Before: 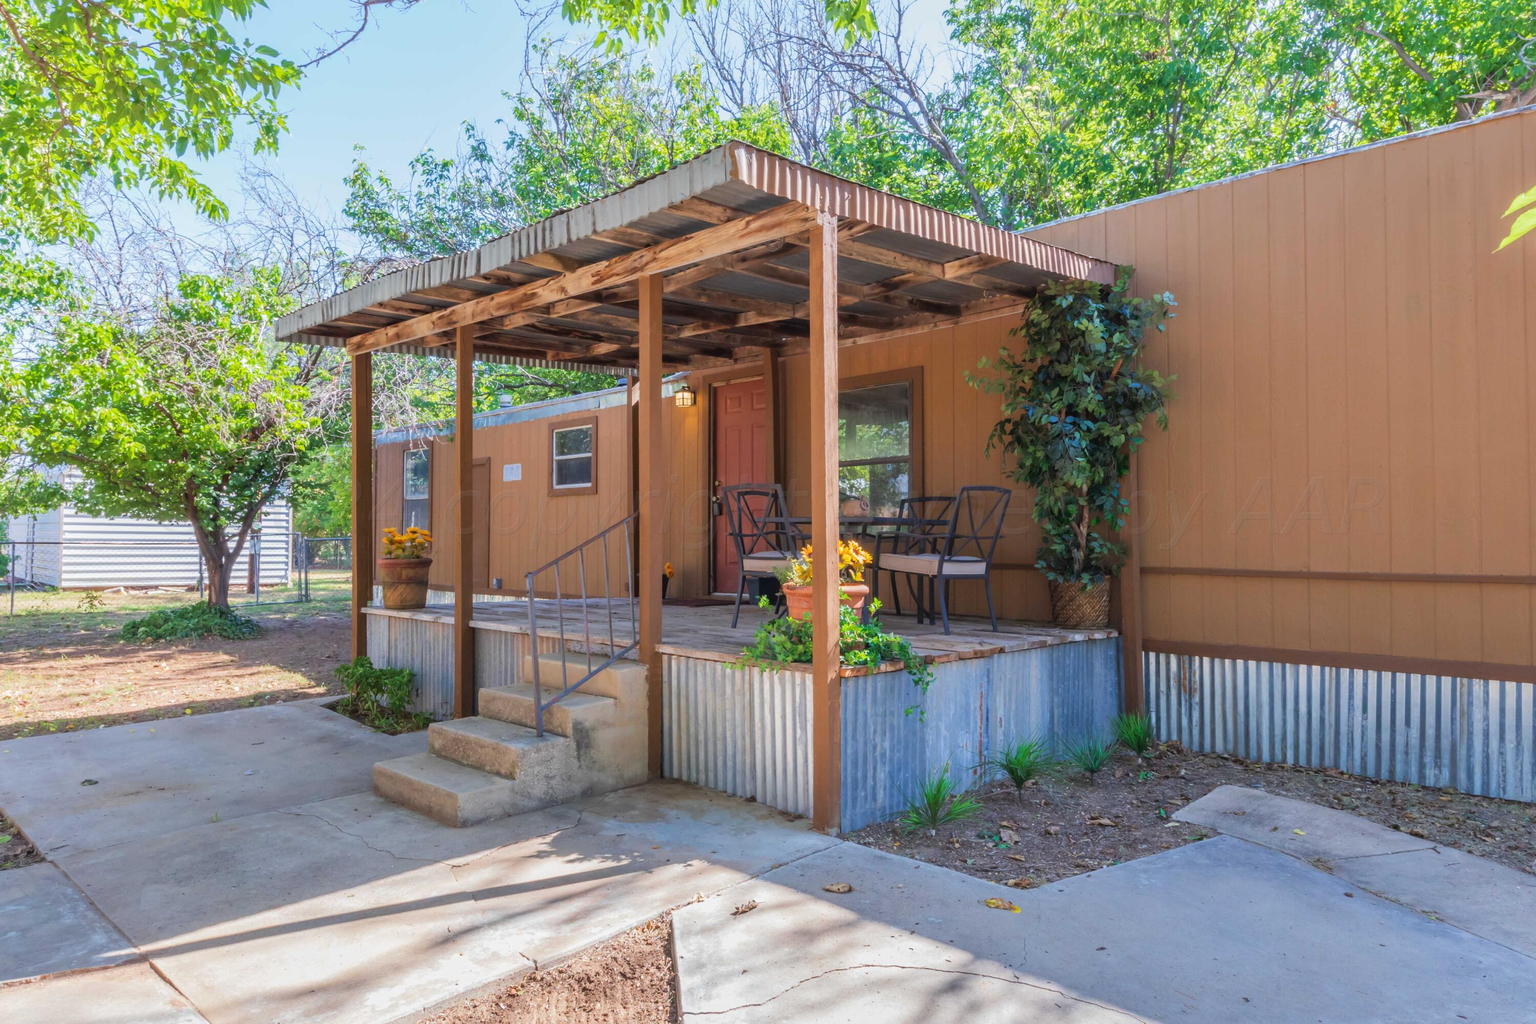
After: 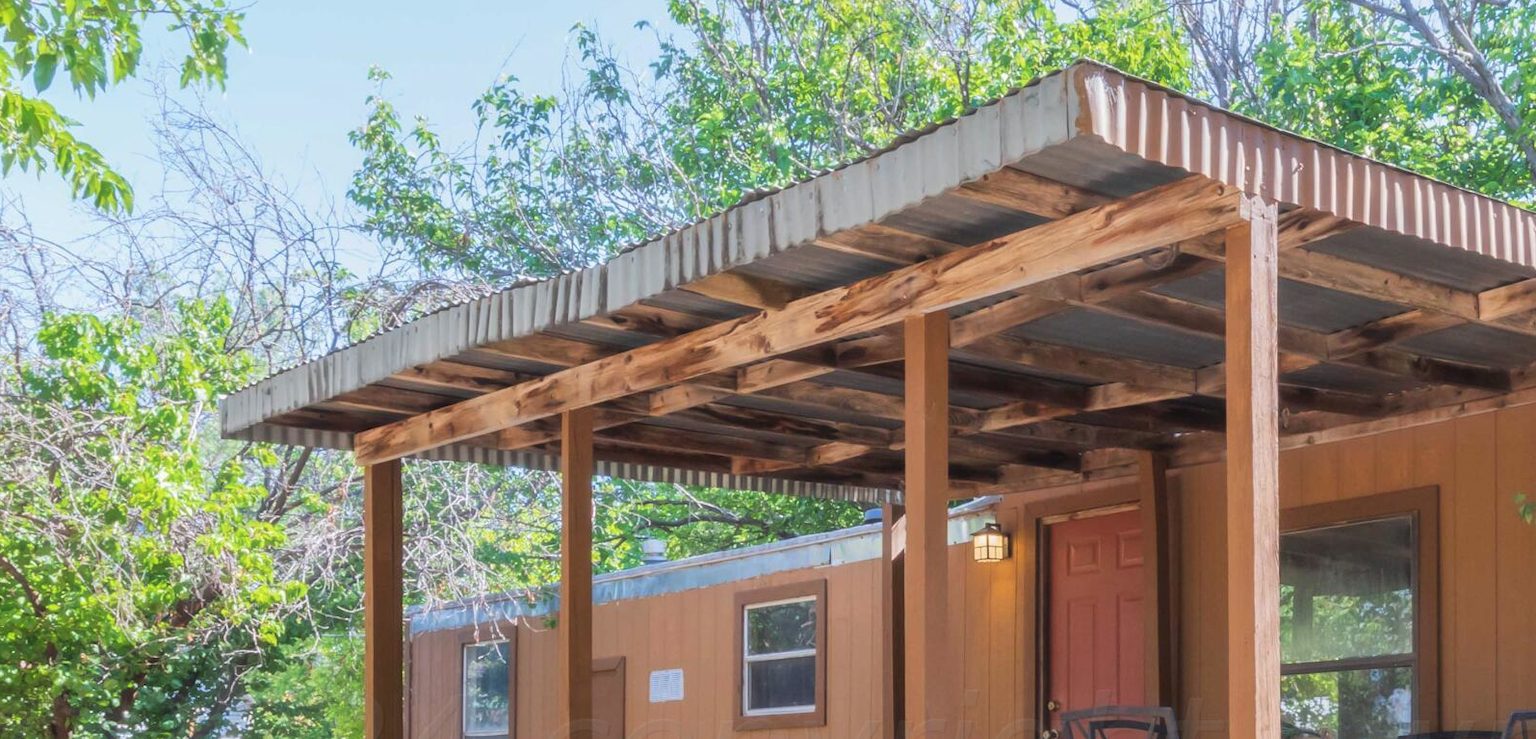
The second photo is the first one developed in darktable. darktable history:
haze removal: strength -0.112, compatibility mode true, adaptive false
crop: left 10.289%, top 10.565%, right 36.524%, bottom 50.986%
